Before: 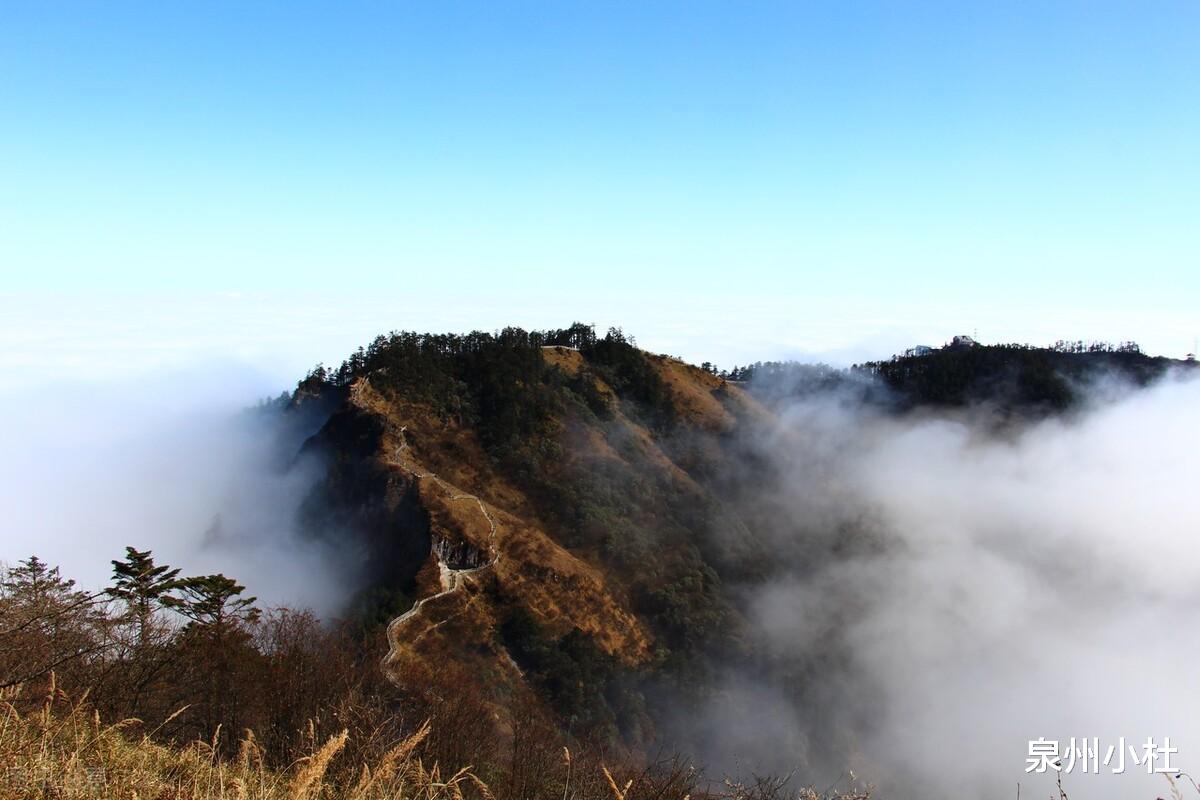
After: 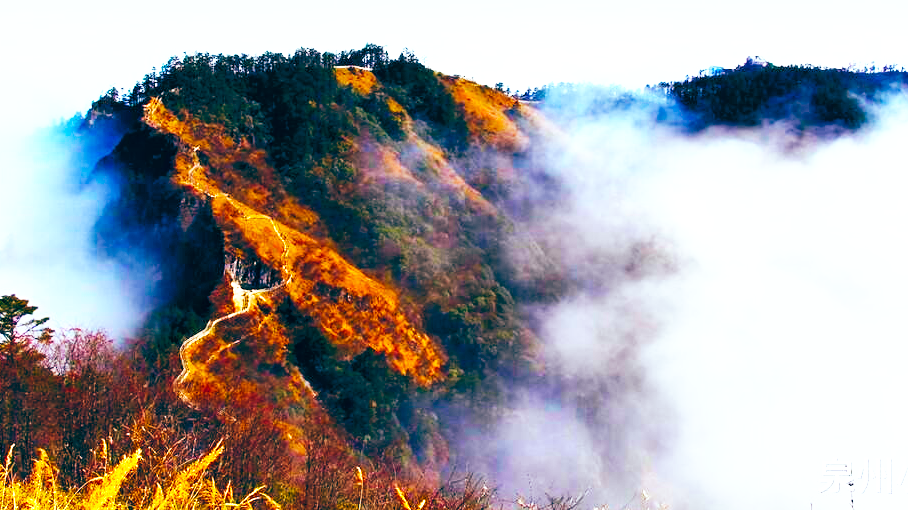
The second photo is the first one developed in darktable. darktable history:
local contrast: mode bilateral grid, contrast 20, coarseness 50, detail 120%, midtone range 0.2
crop and rotate: left 17.299%, top 35.115%, right 7.015%, bottom 1.024%
color balance: lift [1.003, 0.993, 1.001, 1.007], gamma [1.018, 1.072, 0.959, 0.928], gain [0.974, 0.873, 1.031, 1.127]
color balance rgb: linear chroma grading › global chroma 25%, perceptual saturation grading › global saturation 40%, perceptual brilliance grading › global brilliance 30%, global vibrance 40%
base curve: curves: ch0 [(0, 0) (0.007, 0.004) (0.027, 0.03) (0.046, 0.07) (0.207, 0.54) (0.442, 0.872) (0.673, 0.972) (1, 1)], preserve colors none
